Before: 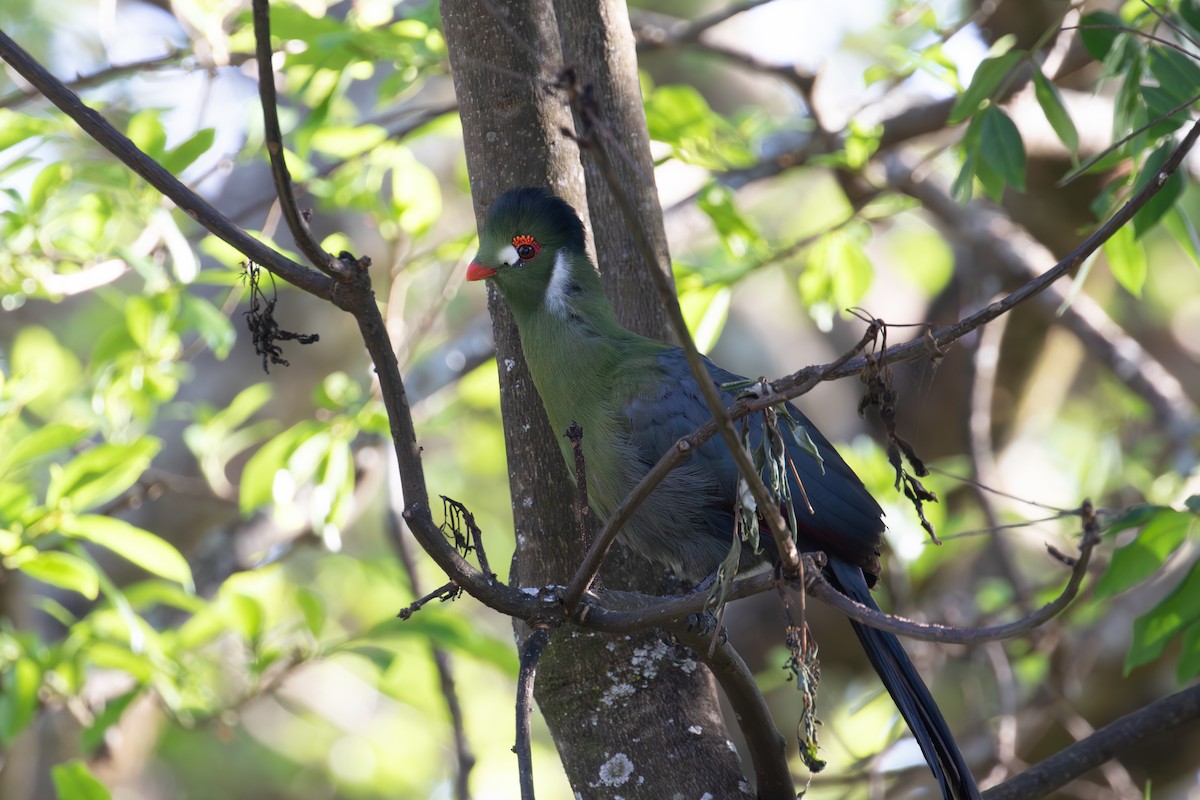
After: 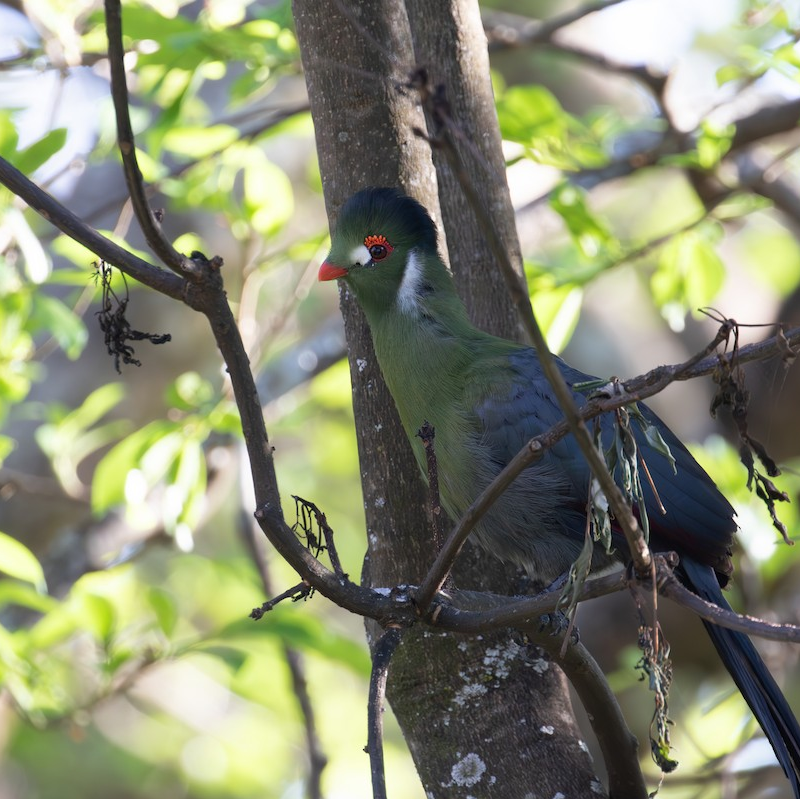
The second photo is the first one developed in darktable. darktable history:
crop and rotate: left 12.368%, right 20.948%
